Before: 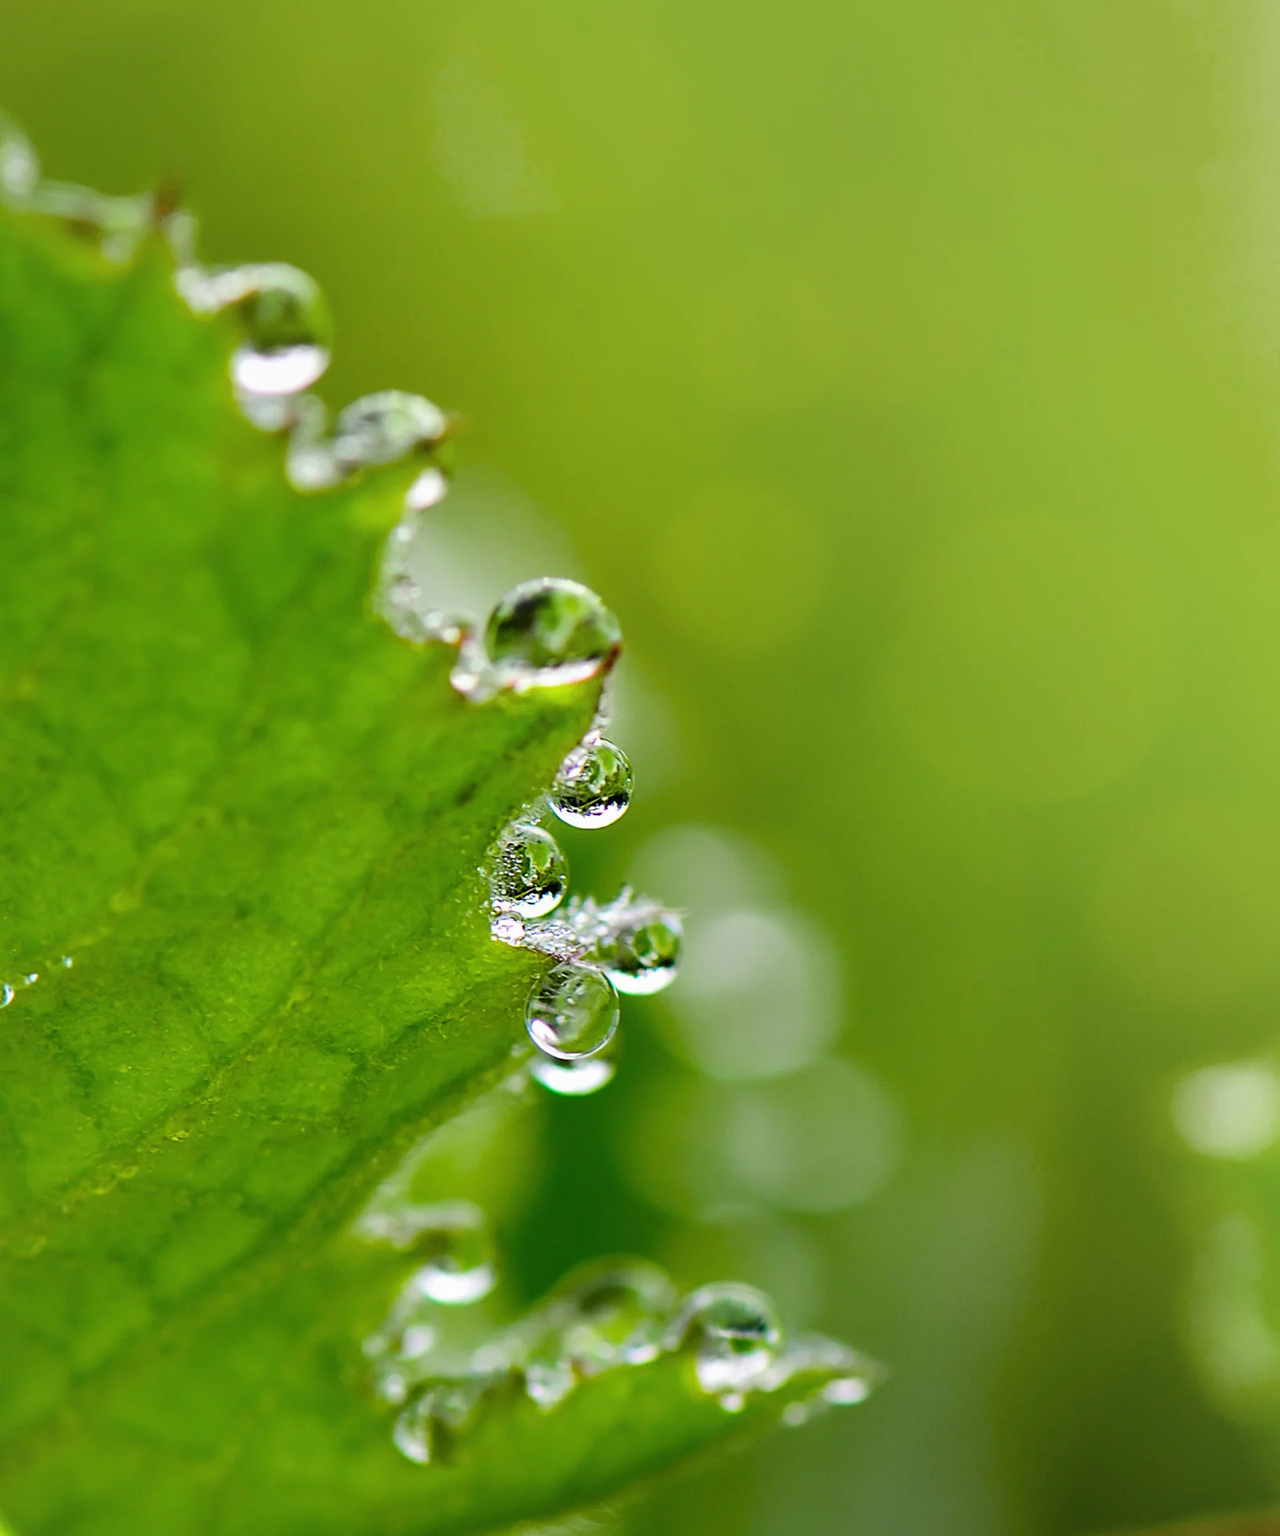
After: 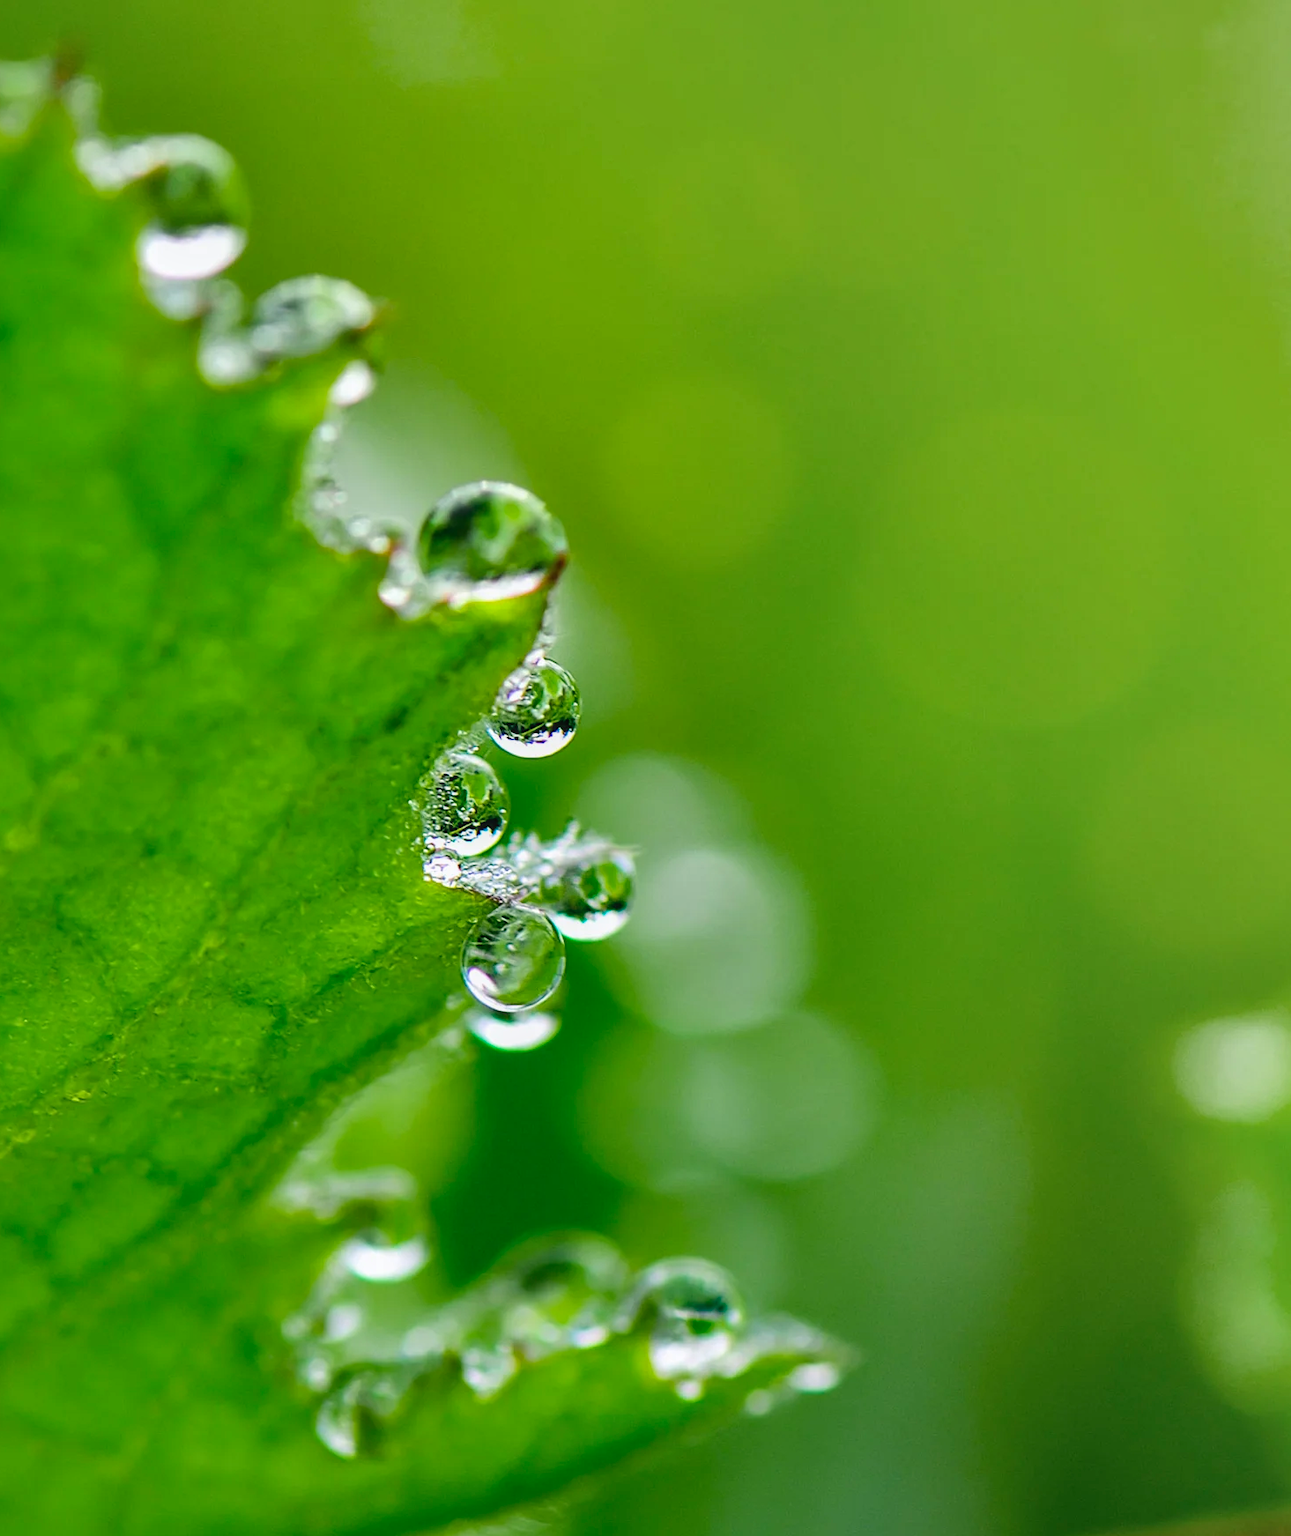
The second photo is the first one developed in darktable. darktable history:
local contrast: detail 110%
color balance rgb: power › chroma 2.138%, power › hue 165.5°, perceptual saturation grading › global saturation 0.819%, global vibrance 10.002%
shadows and highlights: shadows 39.38, highlights -55.46, low approximation 0.01, soften with gaussian
crop and rotate: left 8.323%, top 9.218%
